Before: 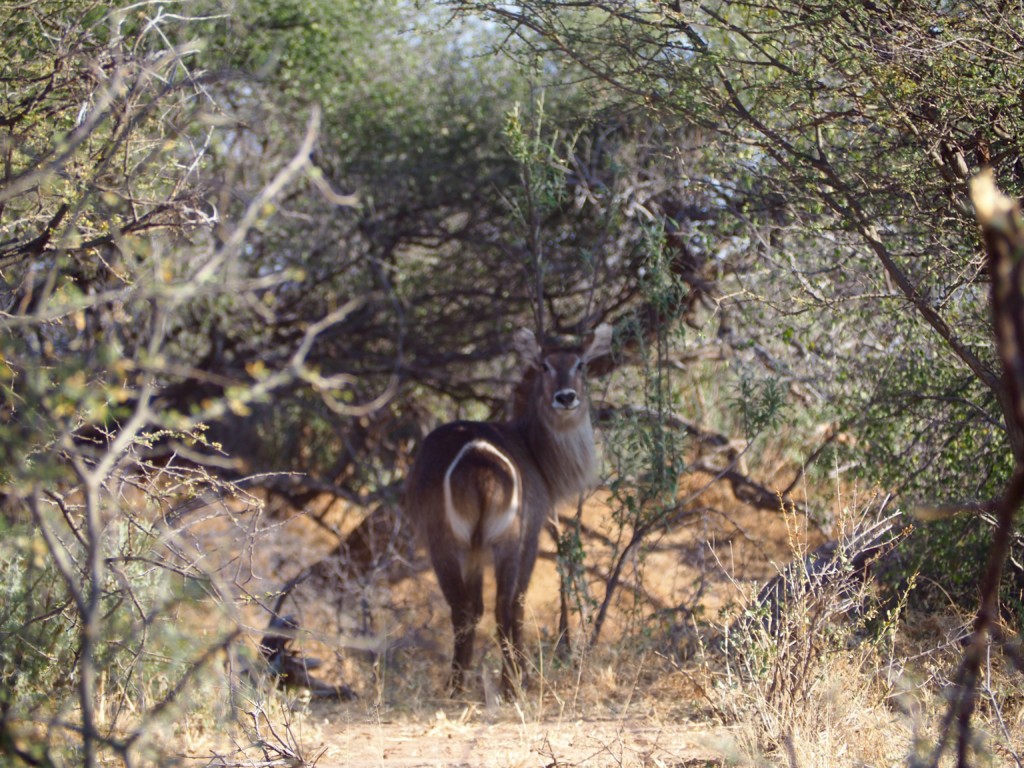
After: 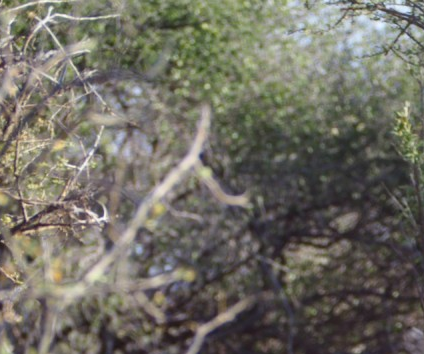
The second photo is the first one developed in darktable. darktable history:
crop and rotate: left 10.799%, top 0.113%, right 47.715%, bottom 53.789%
